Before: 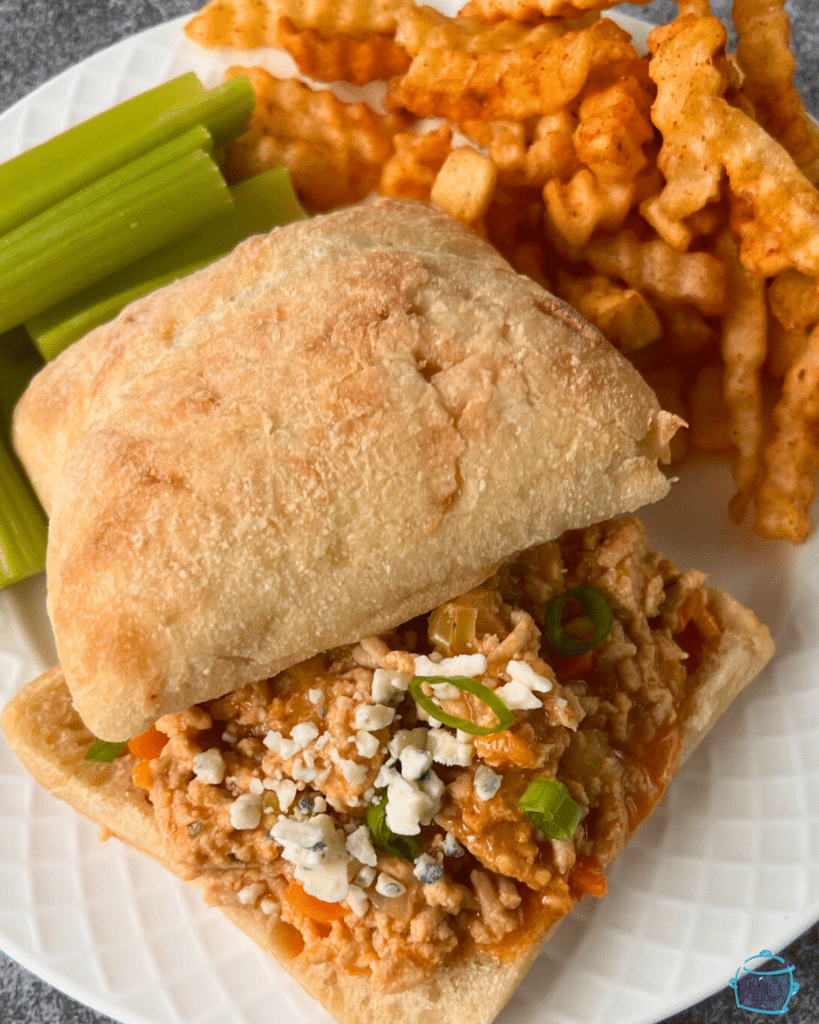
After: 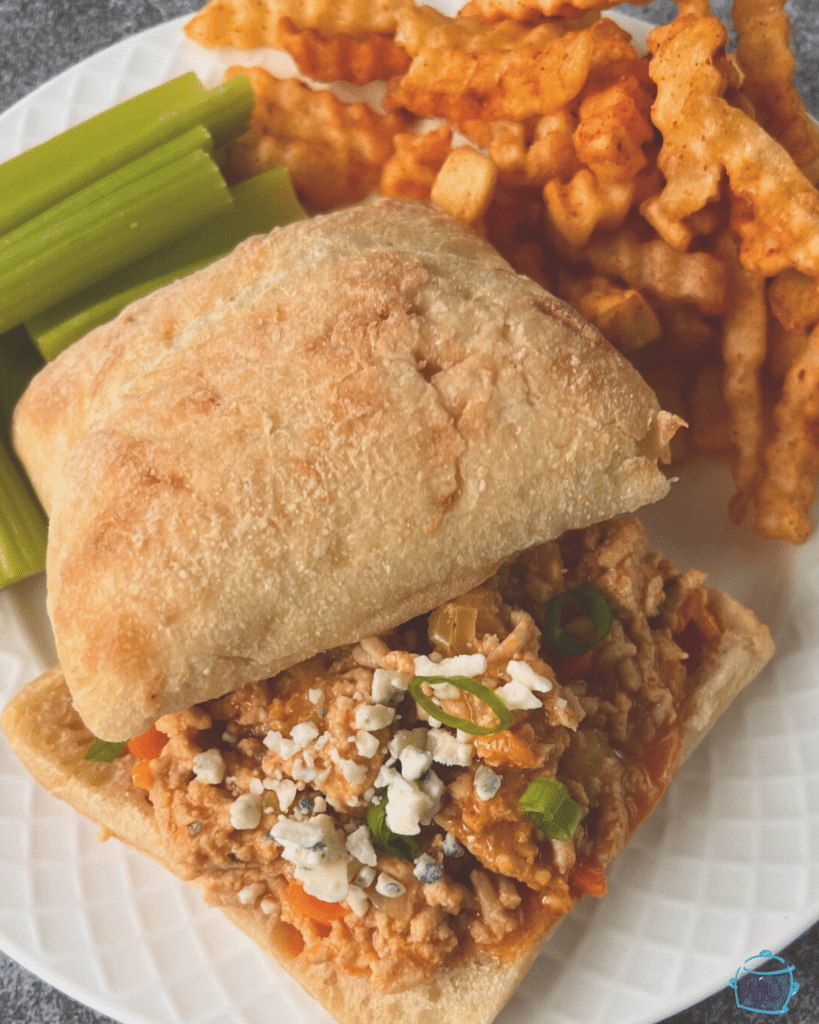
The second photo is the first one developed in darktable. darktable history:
exposure: black level correction -0.025, exposure -0.119 EV, compensate exposure bias true, compensate highlight preservation false
